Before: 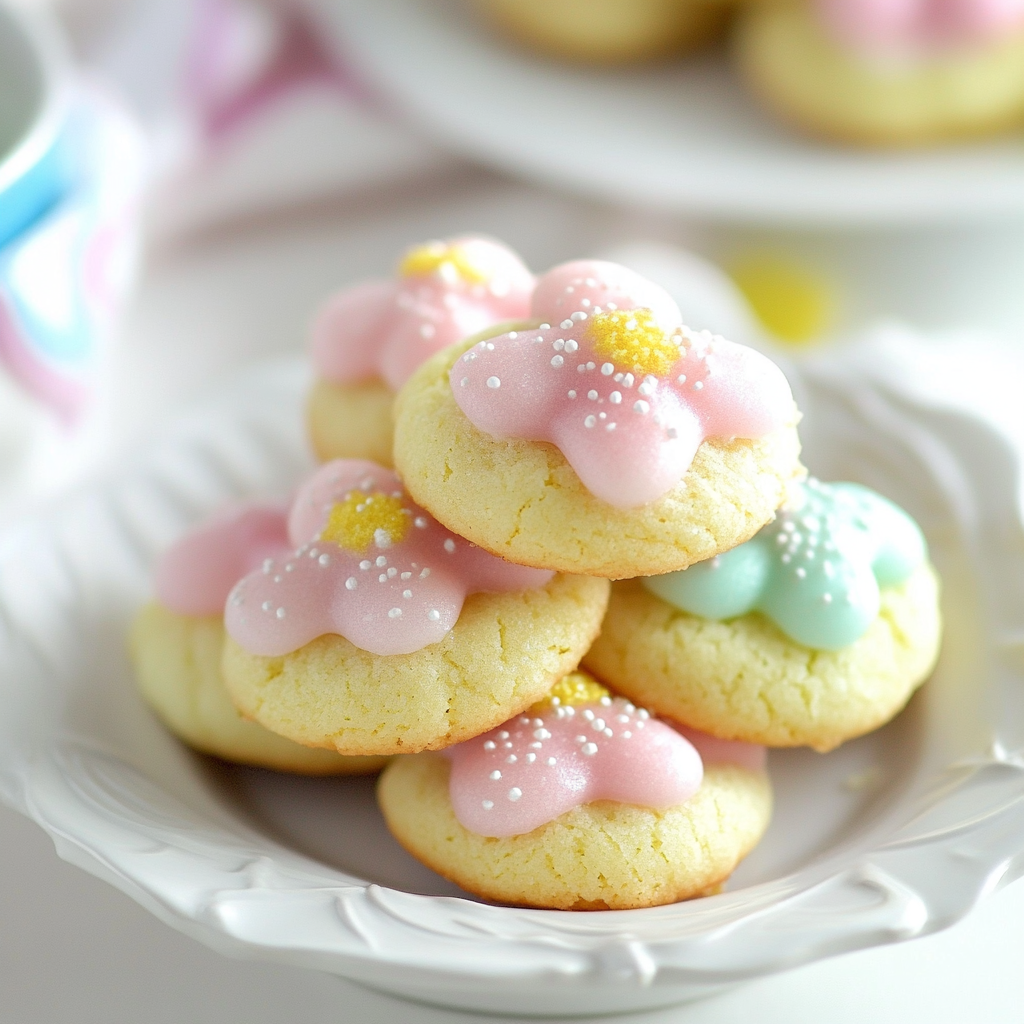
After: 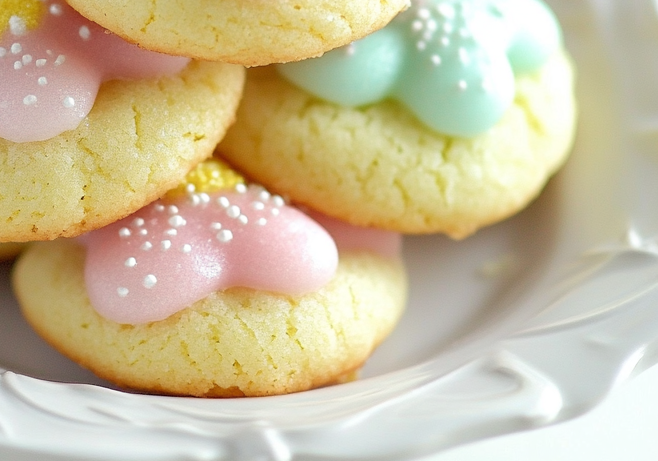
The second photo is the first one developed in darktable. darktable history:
crop and rotate: left 35.658%, top 50.098%, bottom 4.856%
